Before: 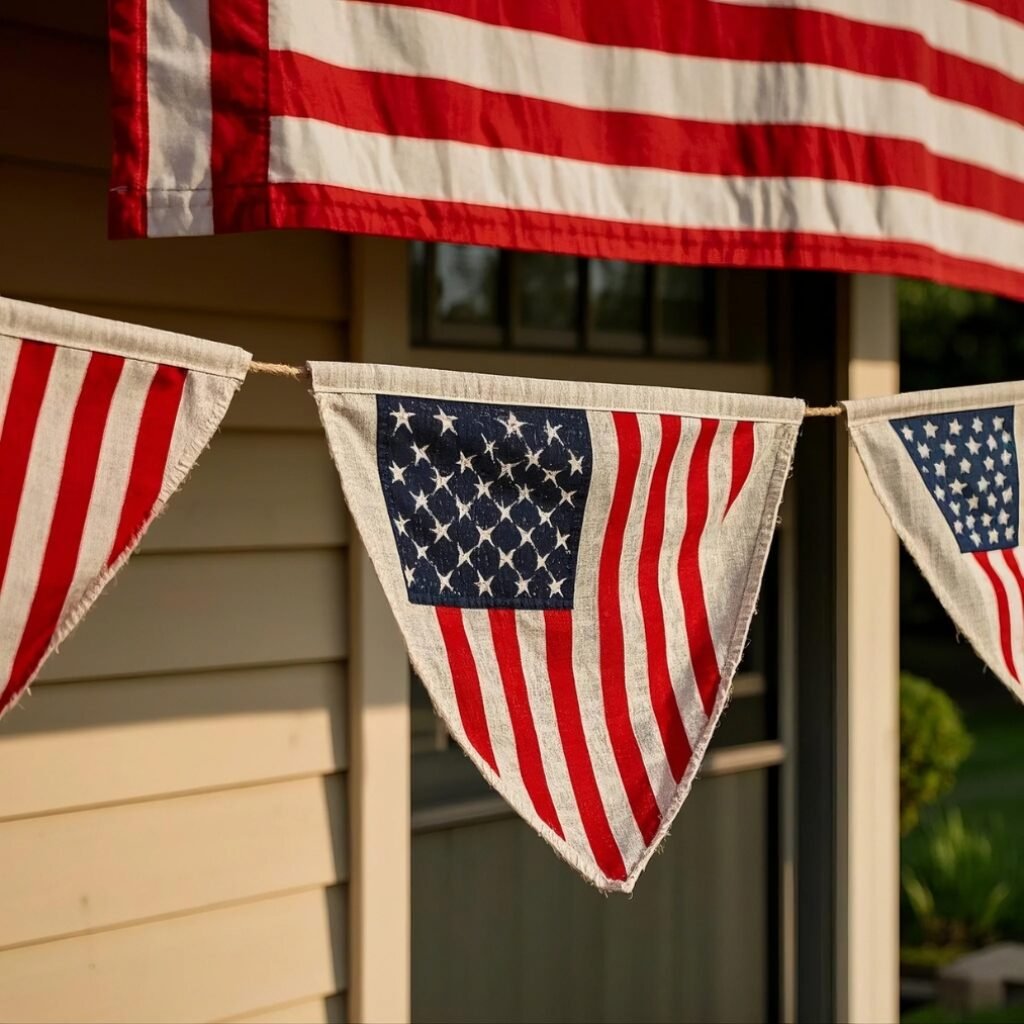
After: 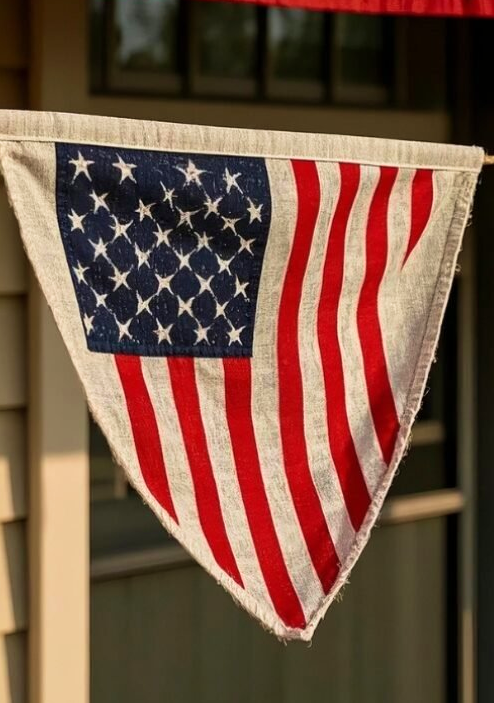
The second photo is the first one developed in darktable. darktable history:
crop: left 31.379%, top 24.658%, right 20.326%, bottom 6.628%
velvia: strength 27%
